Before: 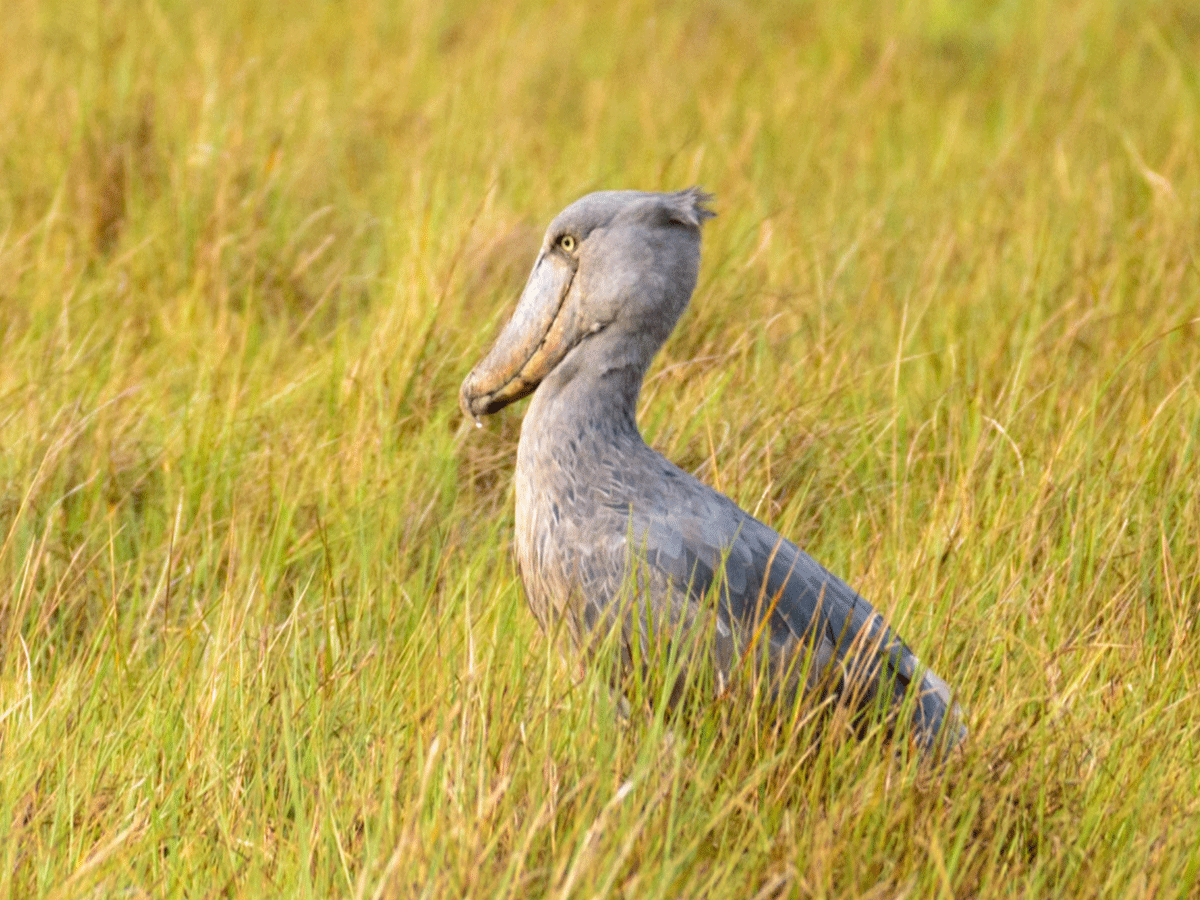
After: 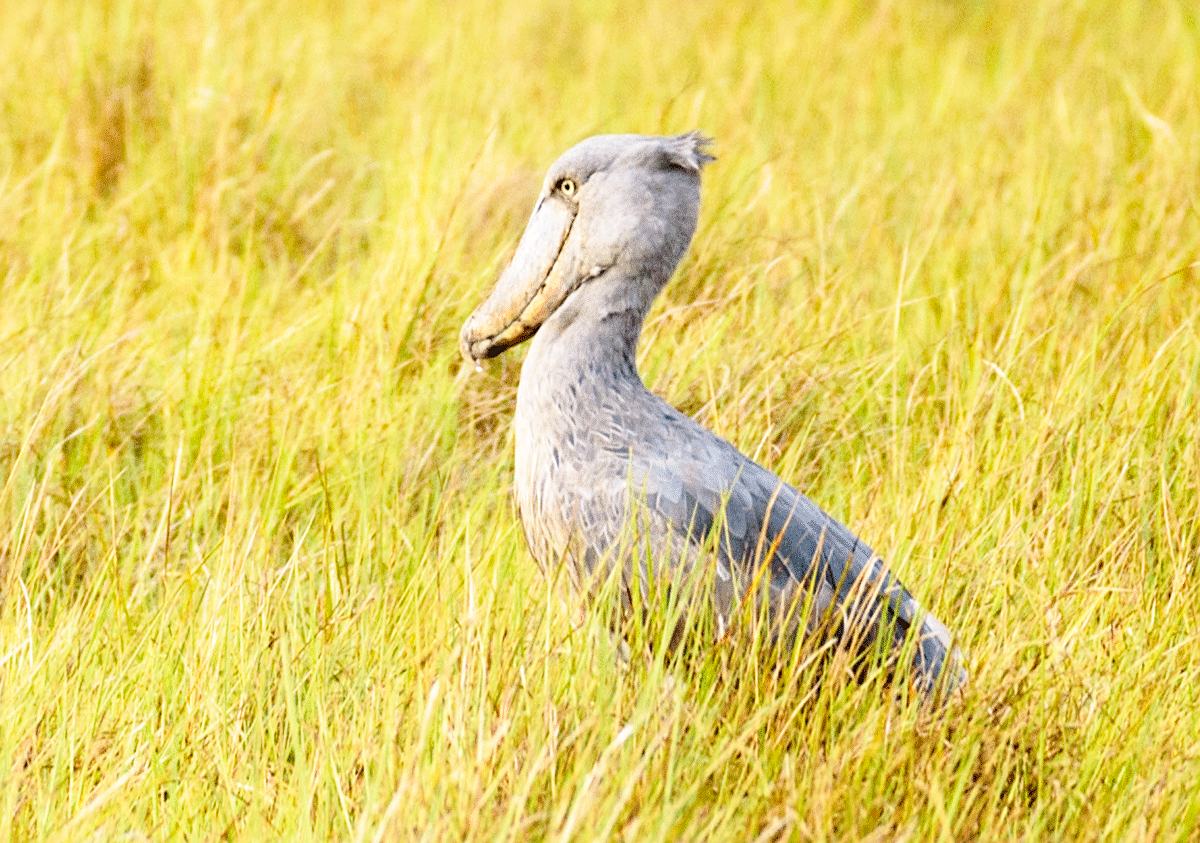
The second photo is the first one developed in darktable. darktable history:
sharpen: on, module defaults
crop and rotate: top 6.25%
base curve: curves: ch0 [(0, 0) (0.028, 0.03) (0.121, 0.232) (0.46, 0.748) (0.859, 0.968) (1, 1)], preserve colors none
